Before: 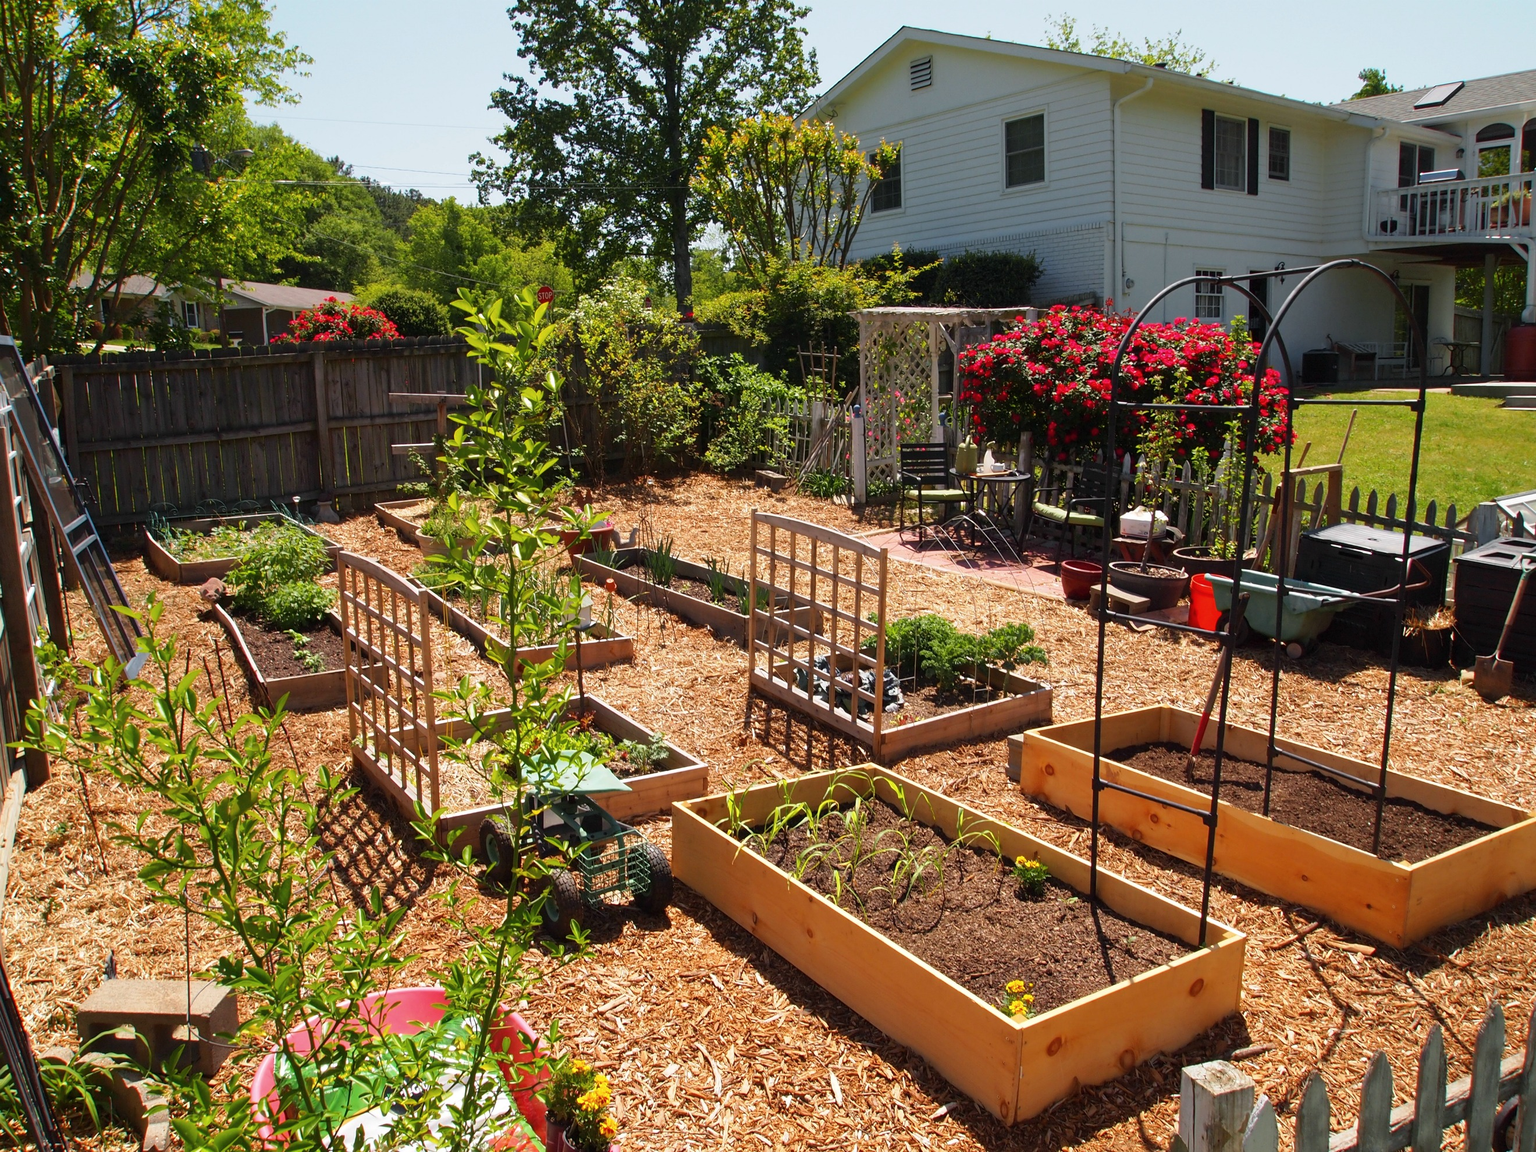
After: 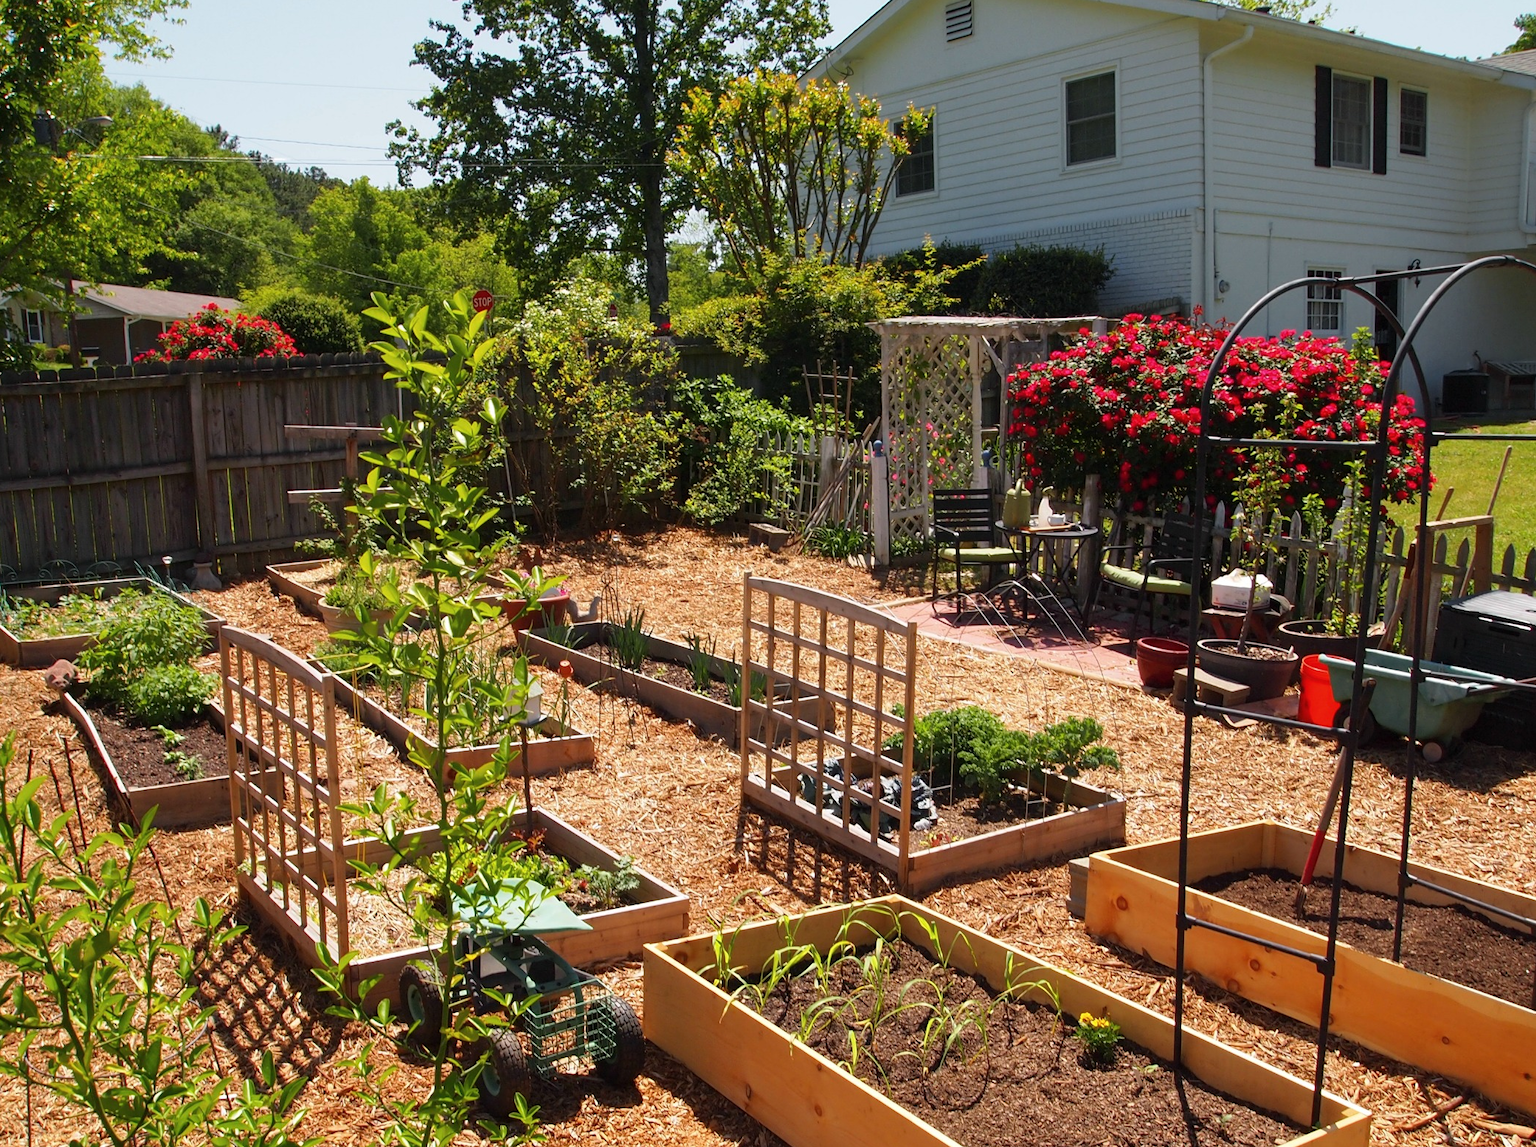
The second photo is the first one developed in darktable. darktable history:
crop and rotate: left 10.73%, top 5.03%, right 10.376%, bottom 16.341%
